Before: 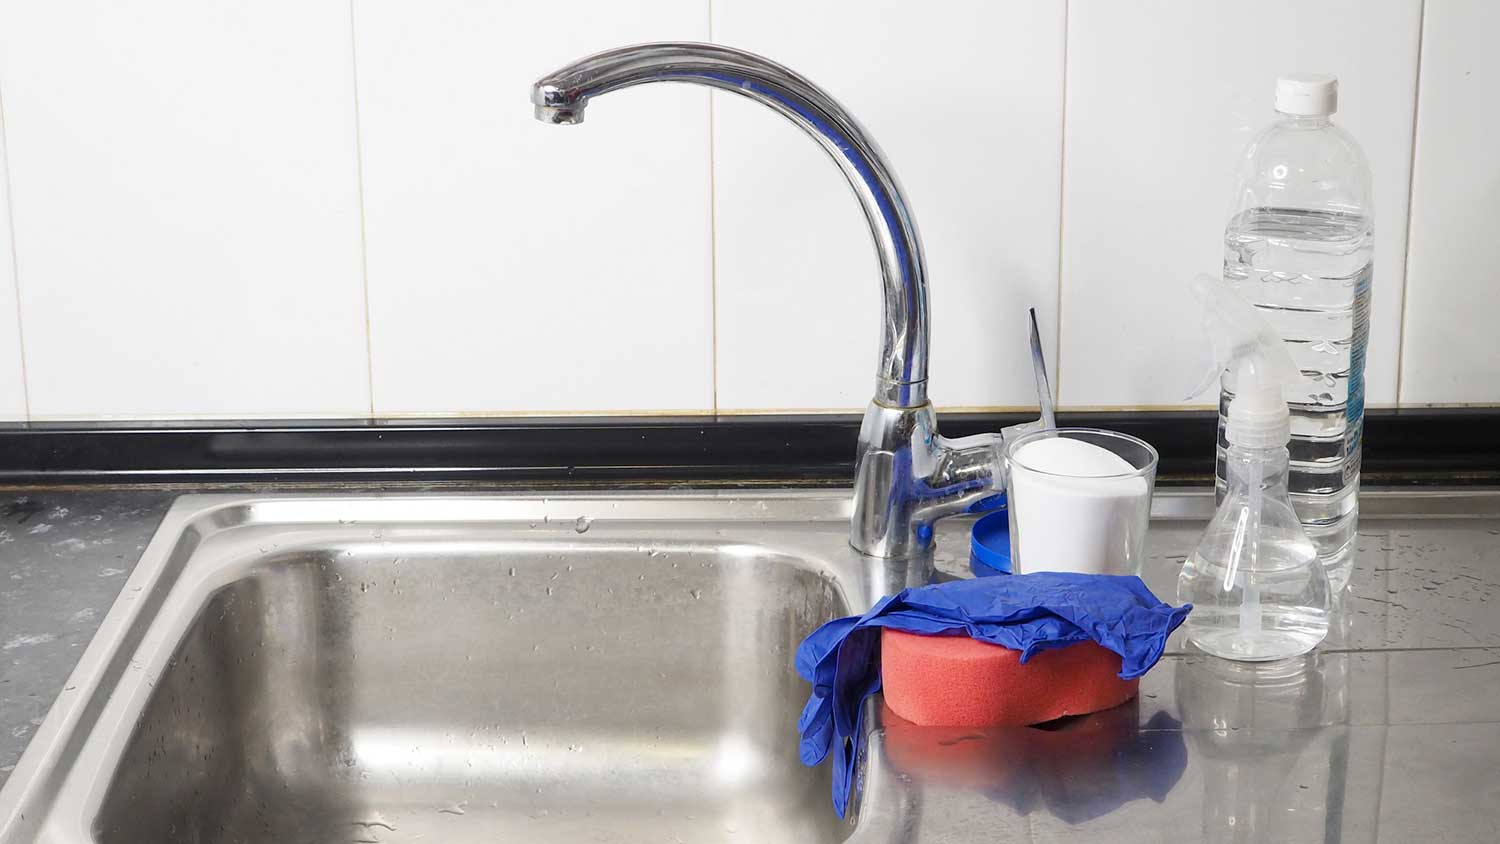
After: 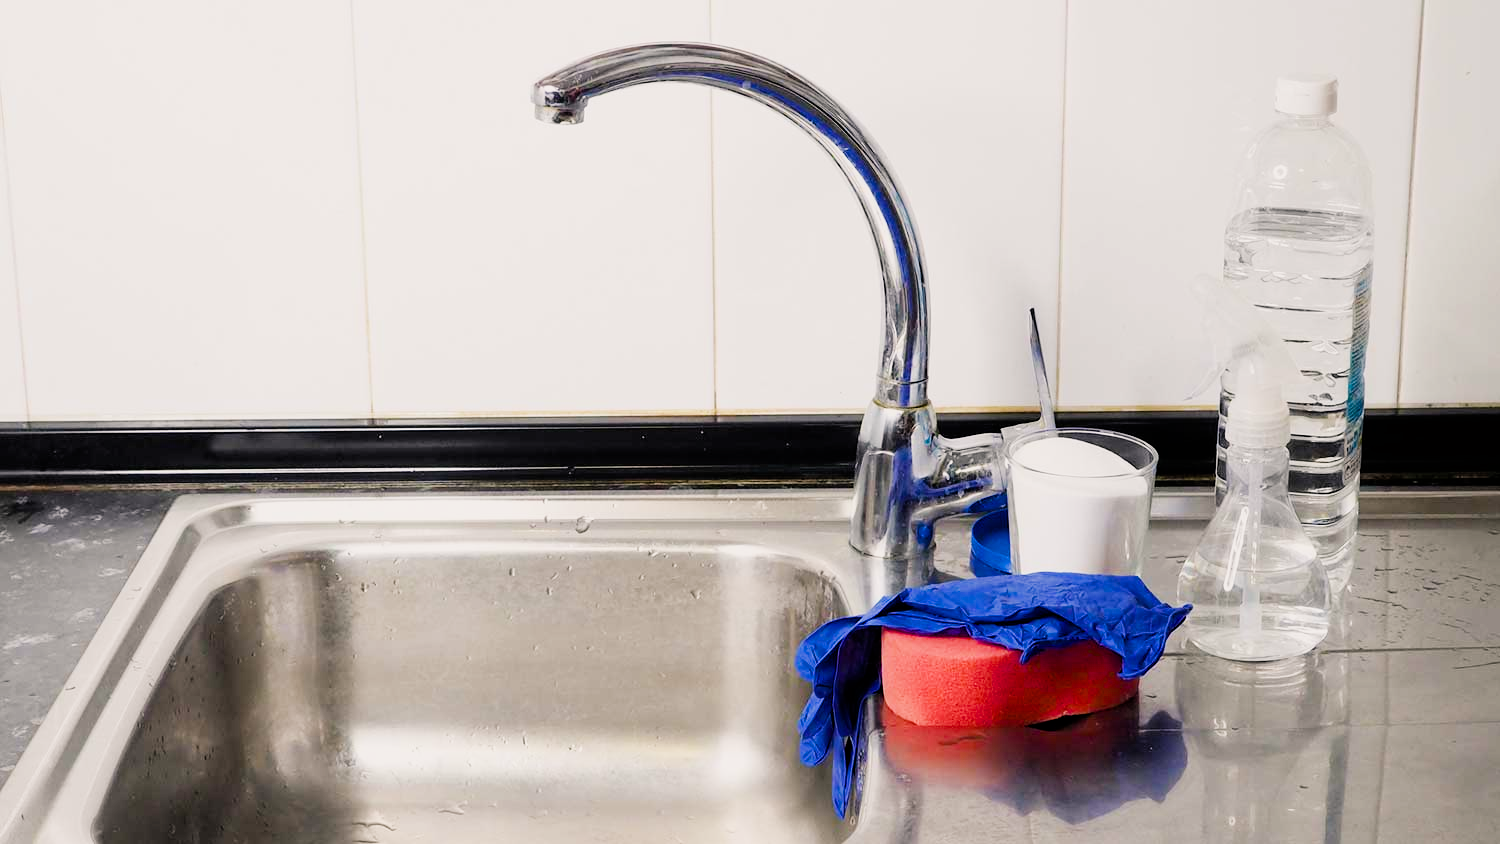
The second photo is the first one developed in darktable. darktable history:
filmic rgb: black relative exposure -5.1 EV, white relative exposure 3.97 EV, hardness 2.89, contrast 1.194, highlights saturation mix -30.86%
color balance rgb: highlights gain › chroma 1.594%, highlights gain › hue 55.06°, perceptual saturation grading › global saturation 20%, perceptual saturation grading › highlights -24.883%, perceptual saturation grading › shadows 49.385%, perceptual brilliance grading › highlights 11.597%, global vibrance 20%
